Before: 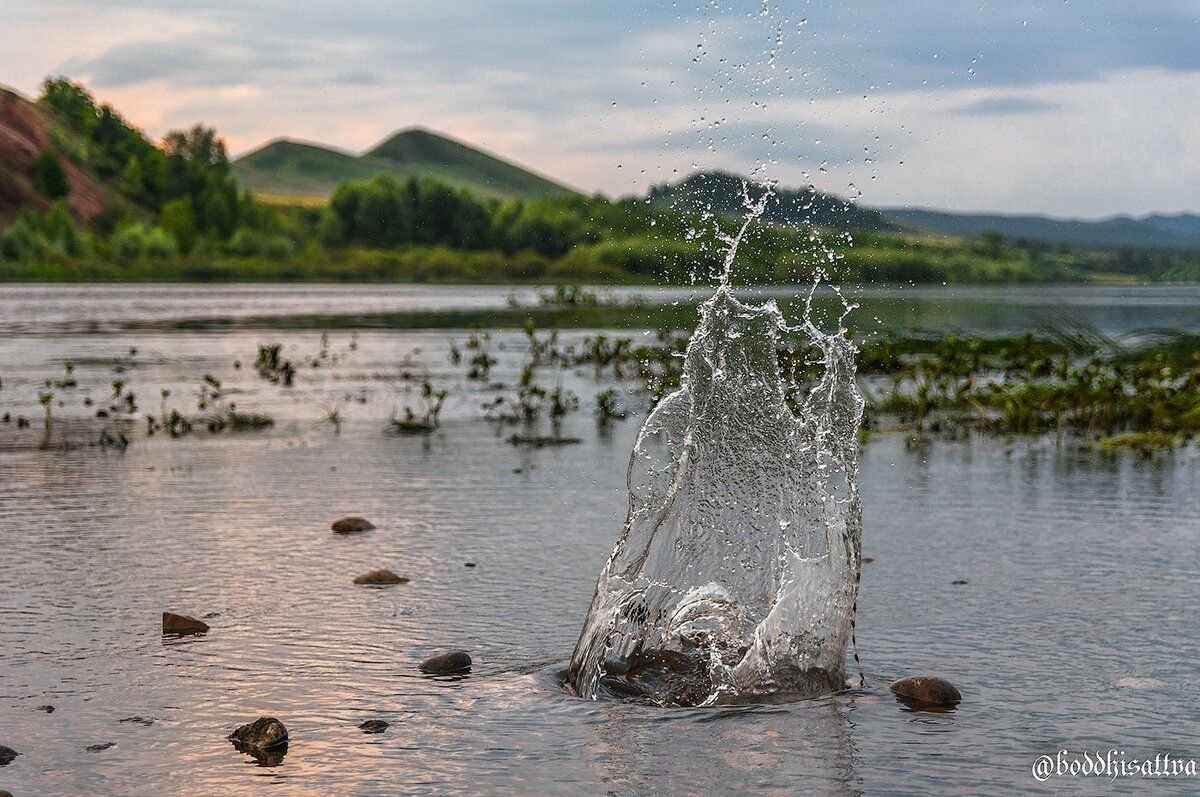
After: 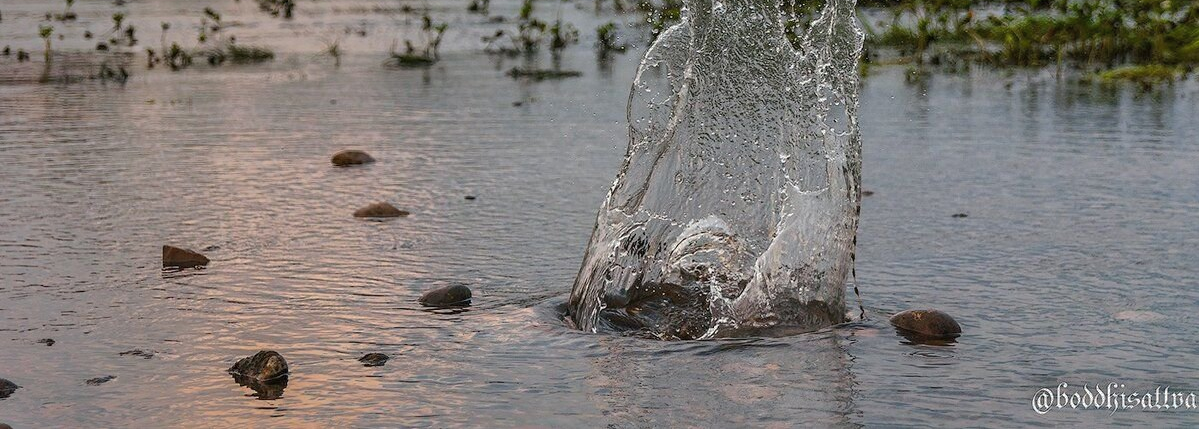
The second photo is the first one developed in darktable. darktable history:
crop and rotate: top 46.154%, right 0.007%
shadows and highlights: shadows 38.15, highlights -75.54
